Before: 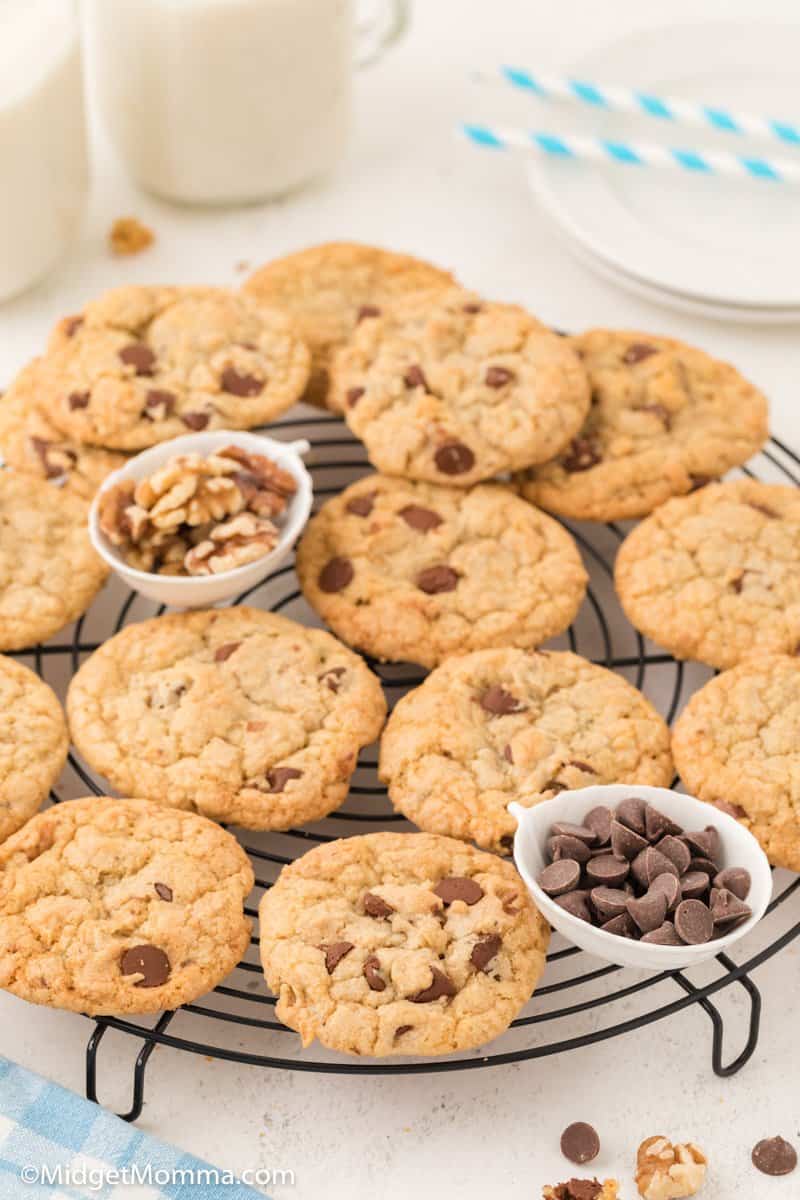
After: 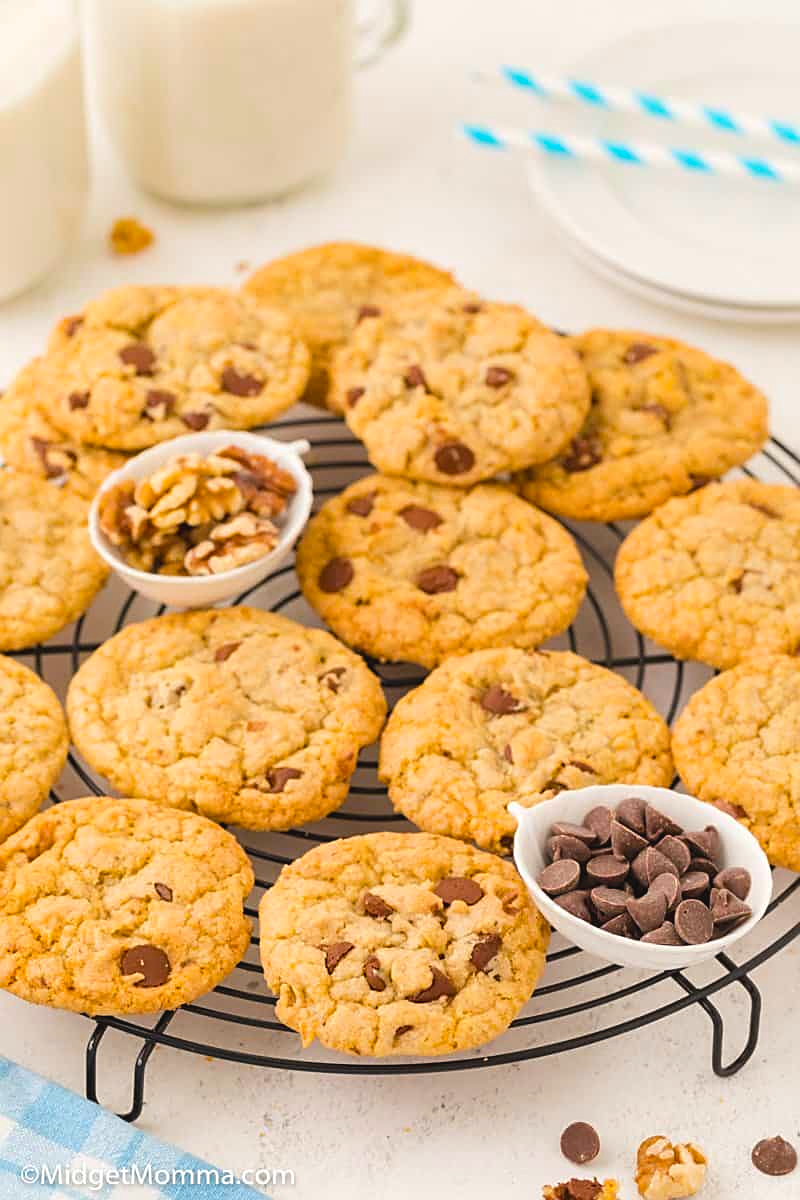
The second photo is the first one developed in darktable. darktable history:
sharpen: on, module defaults
color balance rgb: power › hue 172.64°, global offset › luminance 0.478%, perceptual saturation grading › global saturation 25.614%, global vibrance 20%
